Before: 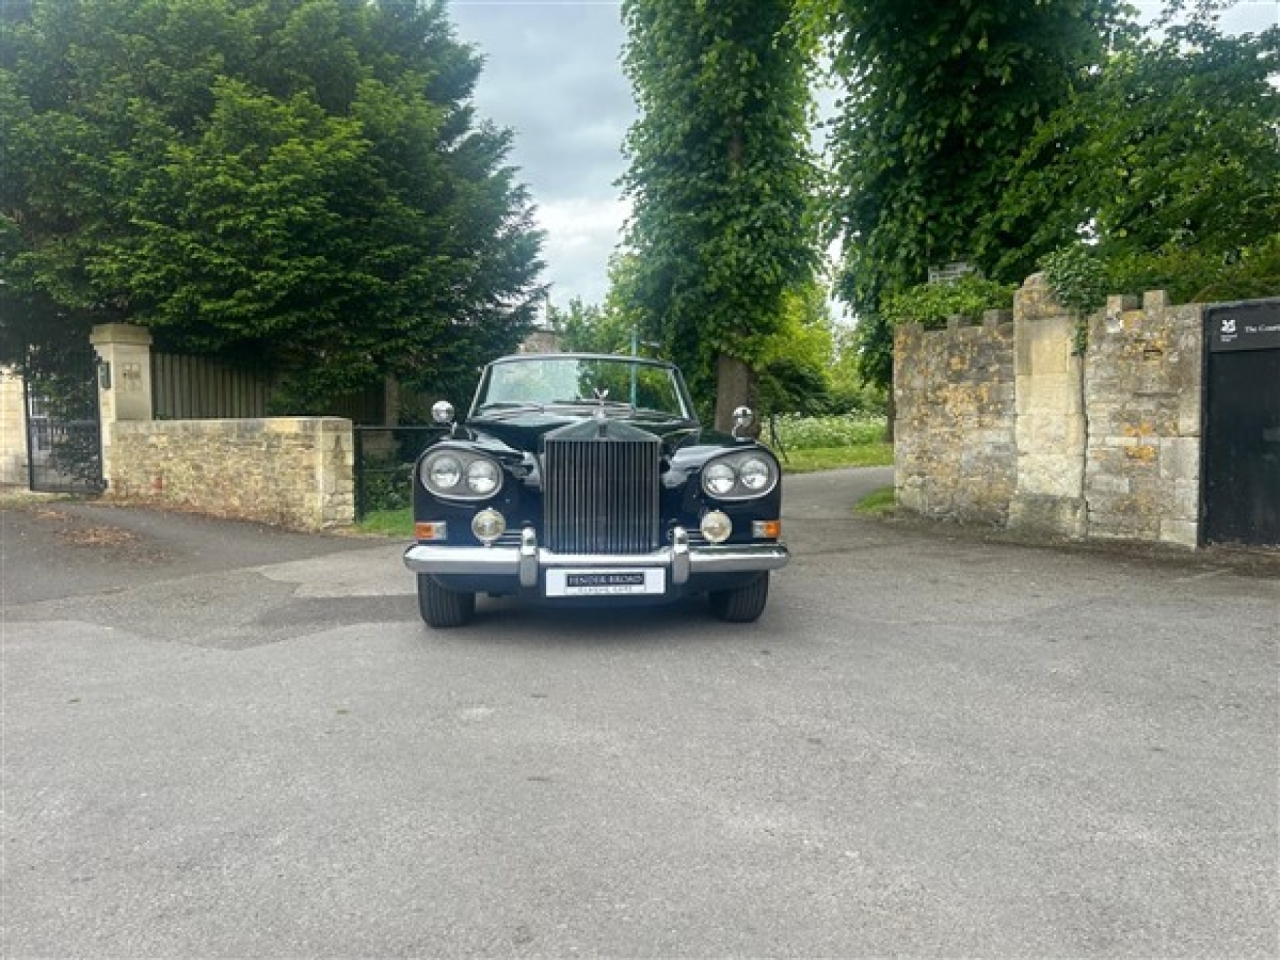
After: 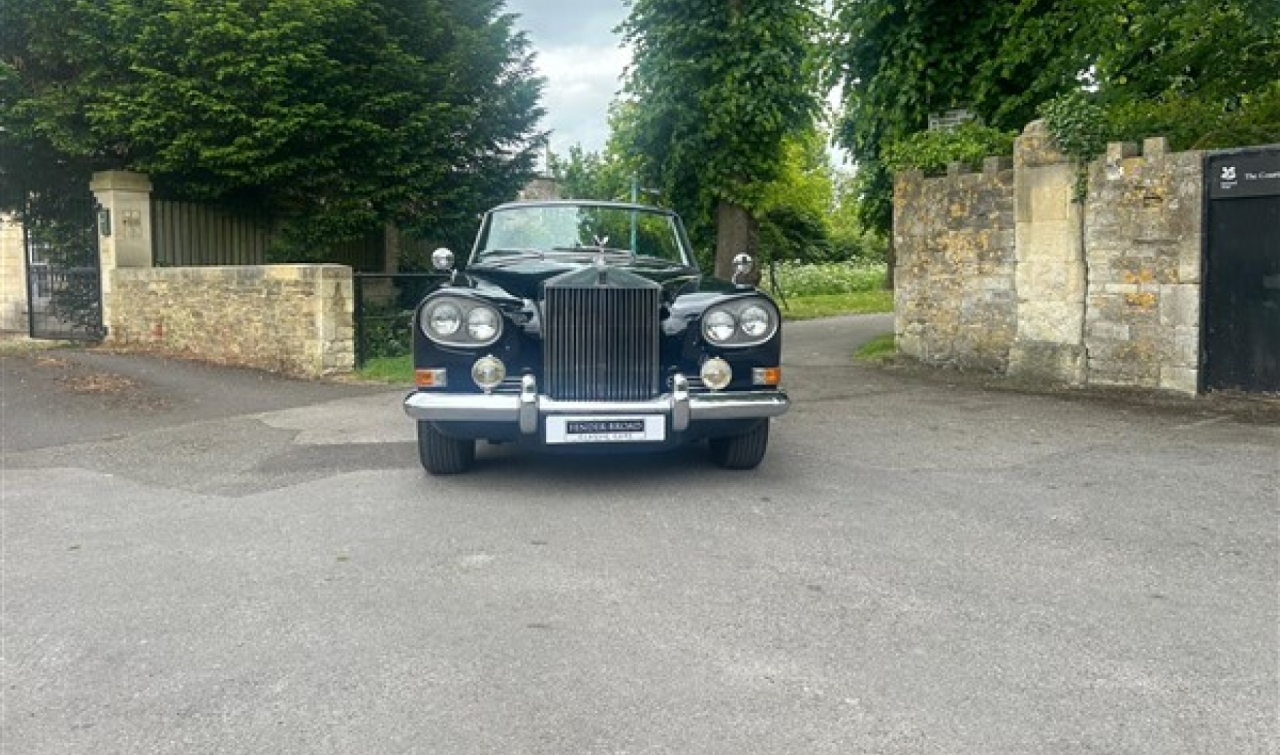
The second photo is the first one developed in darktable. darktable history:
crop and rotate: top 15.997%, bottom 5.312%
